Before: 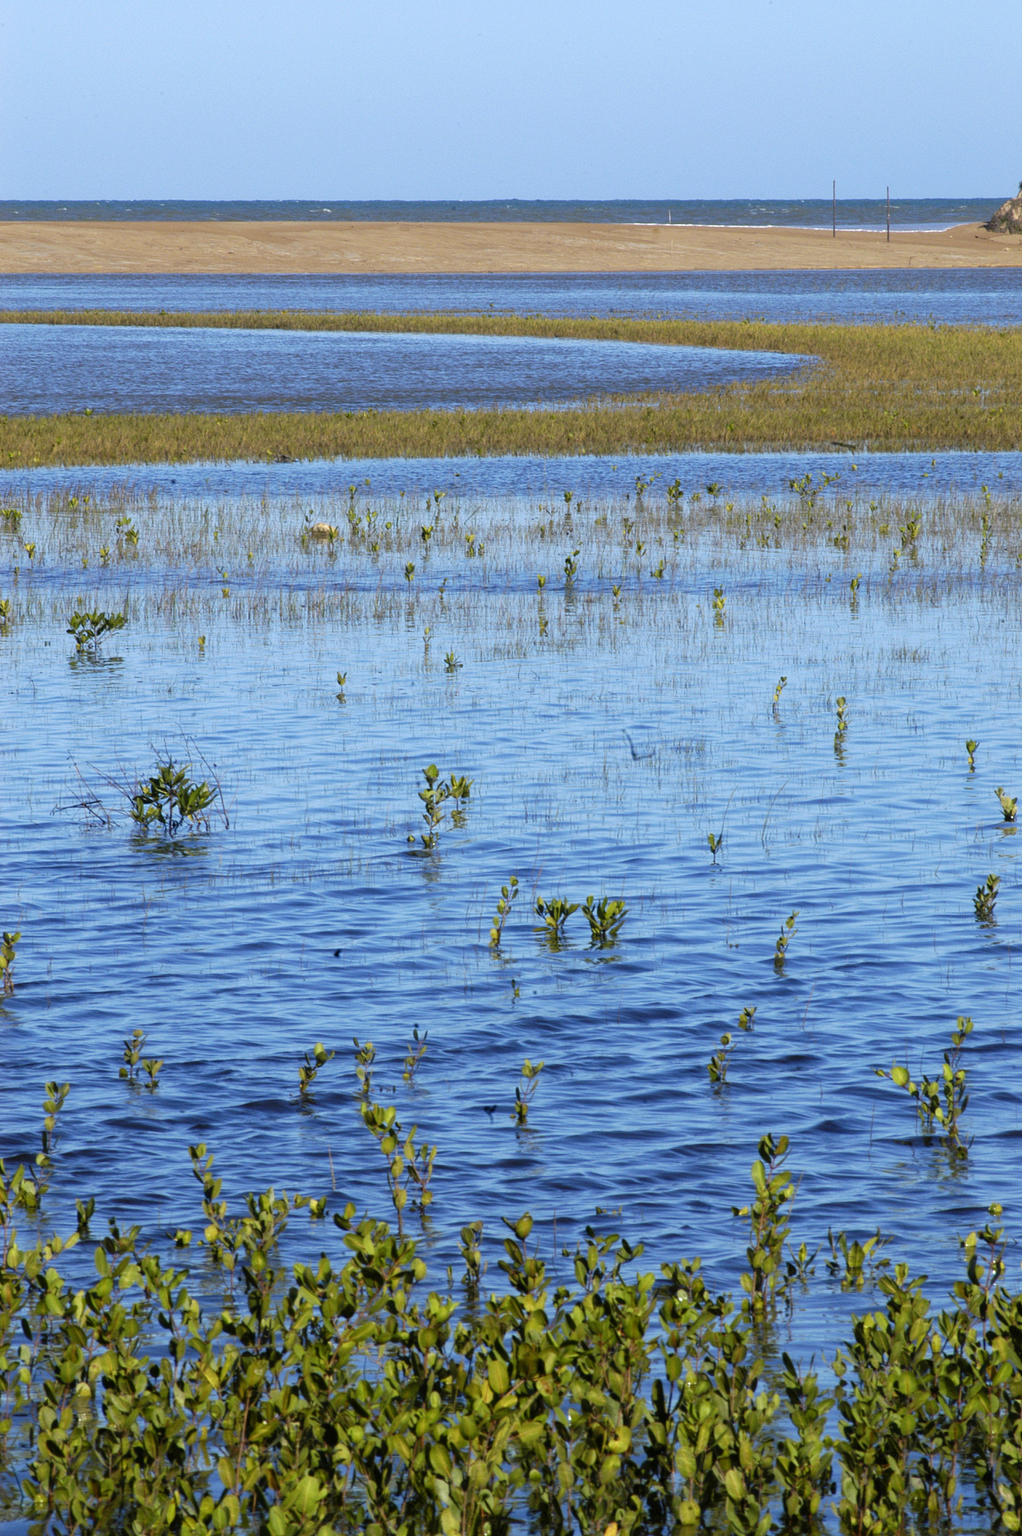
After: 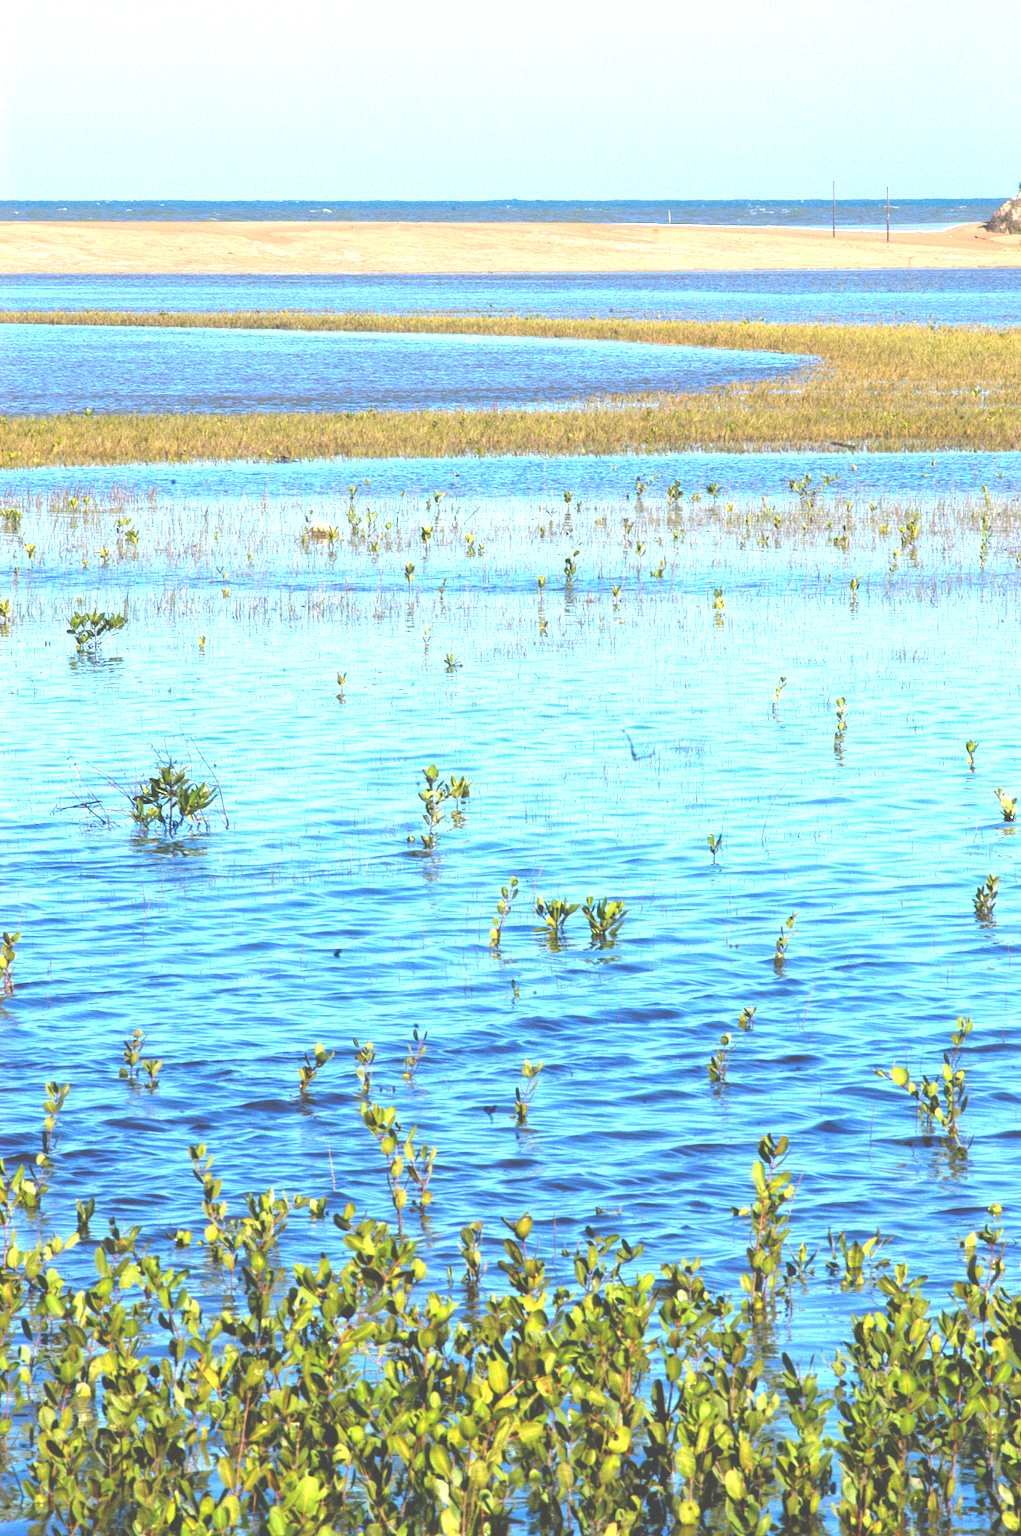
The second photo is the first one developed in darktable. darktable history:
exposure: black level correction -0.023, exposure 1.397 EV, compensate exposure bias true, compensate highlight preservation false
